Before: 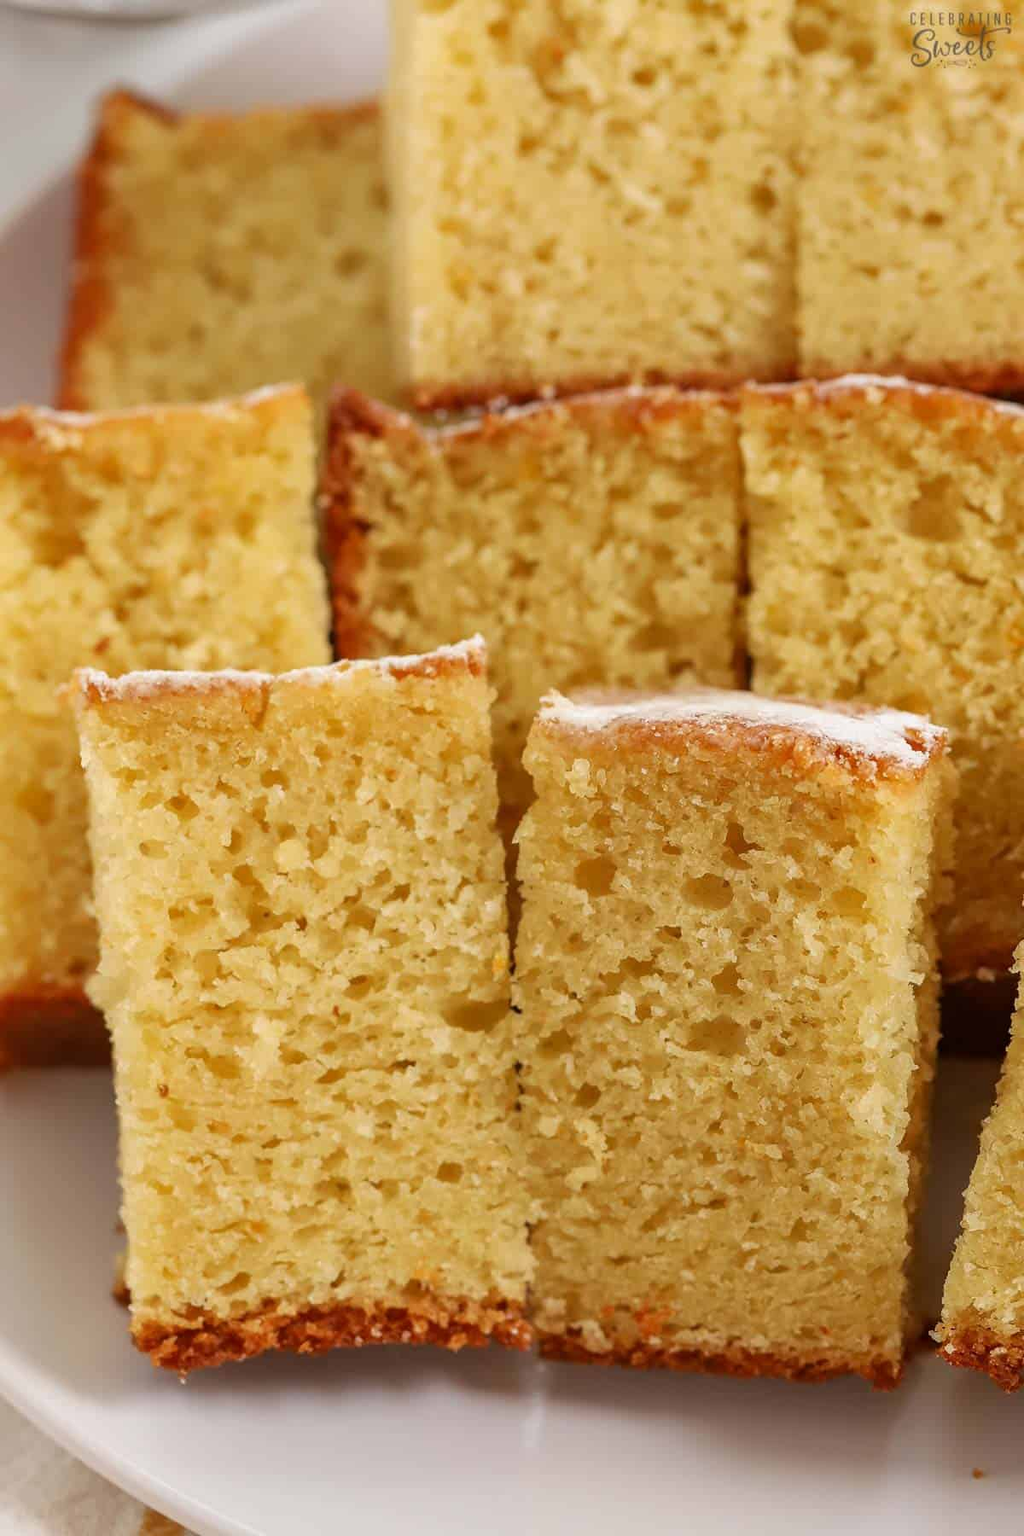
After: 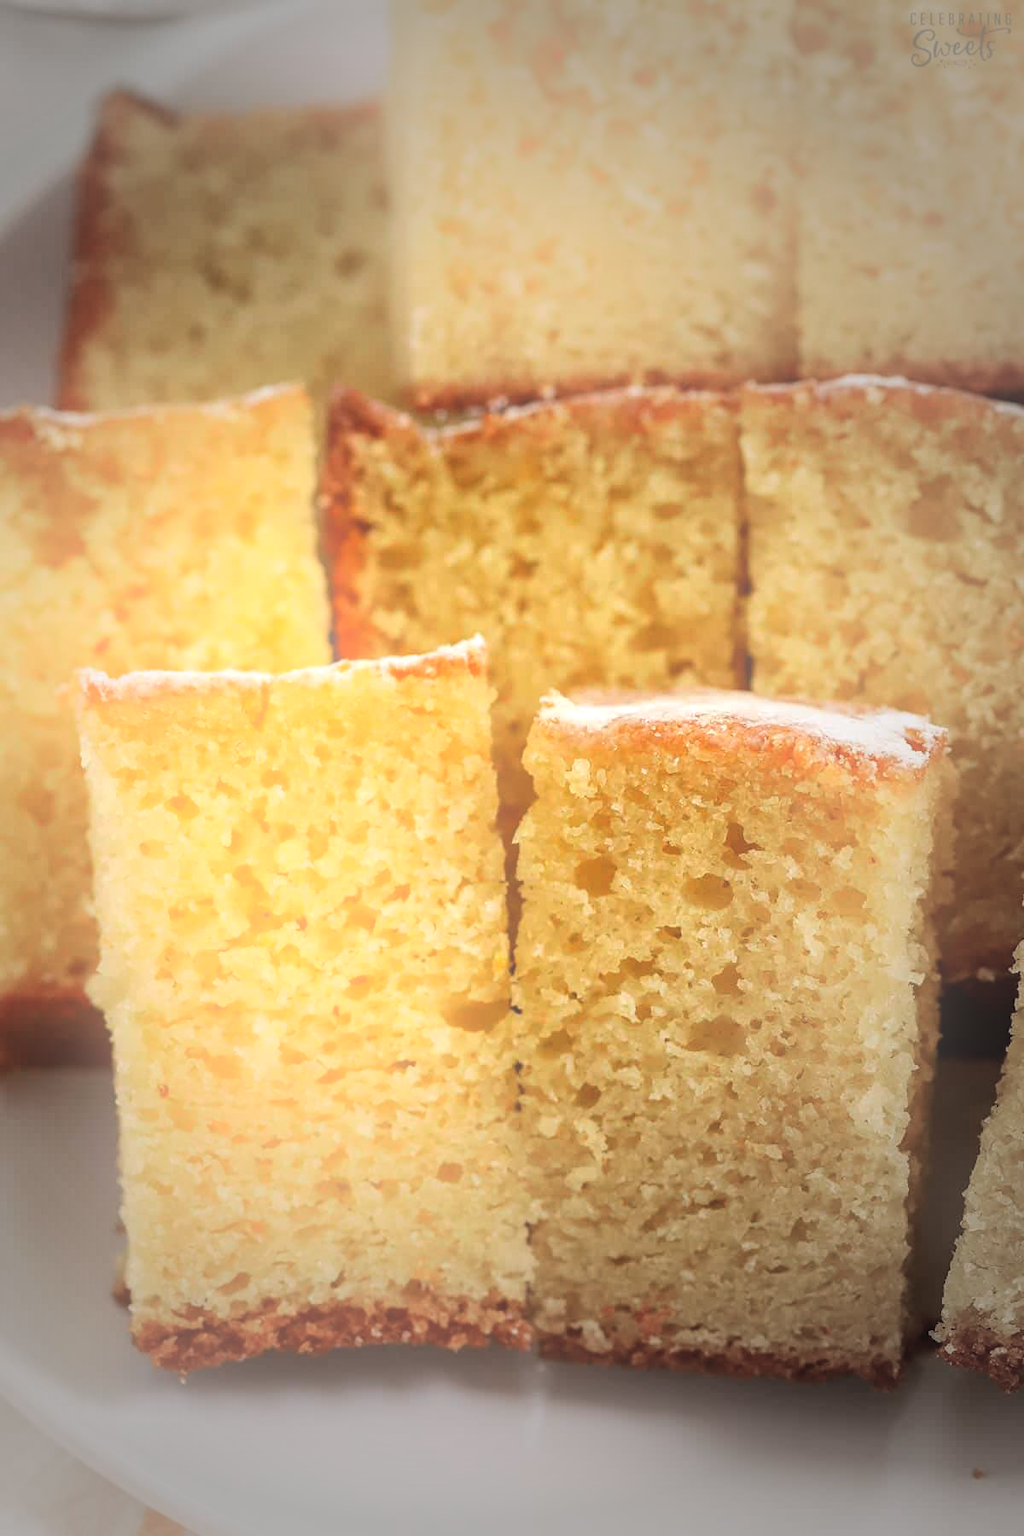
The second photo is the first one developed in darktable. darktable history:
white balance: emerald 1
tone equalizer: -8 EV -0.417 EV, -7 EV -0.389 EV, -6 EV -0.333 EV, -5 EV -0.222 EV, -3 EV 0.222 EV, -2 EV 0.333 EV, -1 EV 0.389 EV, +0 EV 0.417 EV, edges refinement/feathering 500, mask exposure compensation -1.57 EV, preserve details no
bloom: threshold 82.5%, strength 16.25%
vignetting: fall-off start 33.76%, fall-off radius 64.94%, brightness -0.575, center (-0.12, -0.002), width/height ratio 0.959
